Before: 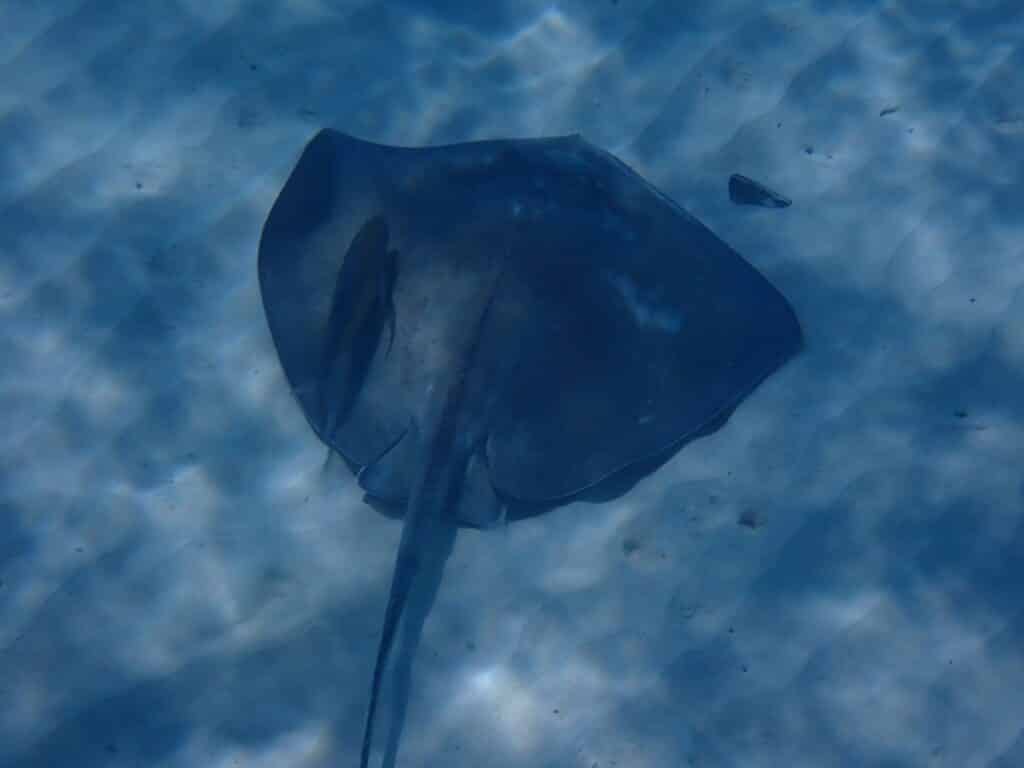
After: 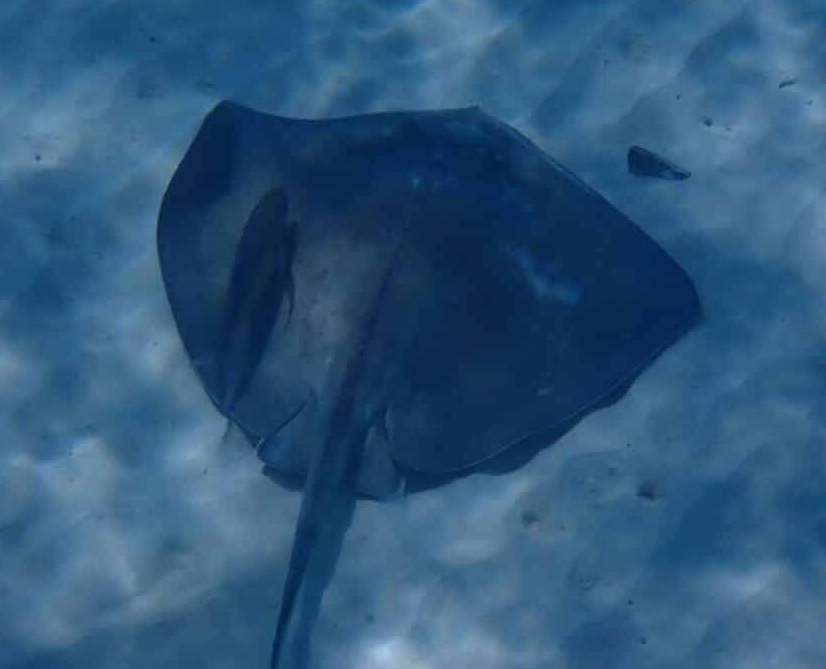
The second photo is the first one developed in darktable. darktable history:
crop: left 9.954%, top 3.665%, right 9.289%, bottom 9.19%
tone equalizer: -7 EV 0.168 EV, -6 EV 0.089 EV, -5 EV 0.08 EV, -4 EV 0.062 EV, -2 EV -0.031 EV, -1 EV -0.056 EV, +0 EV -0.089 EV
